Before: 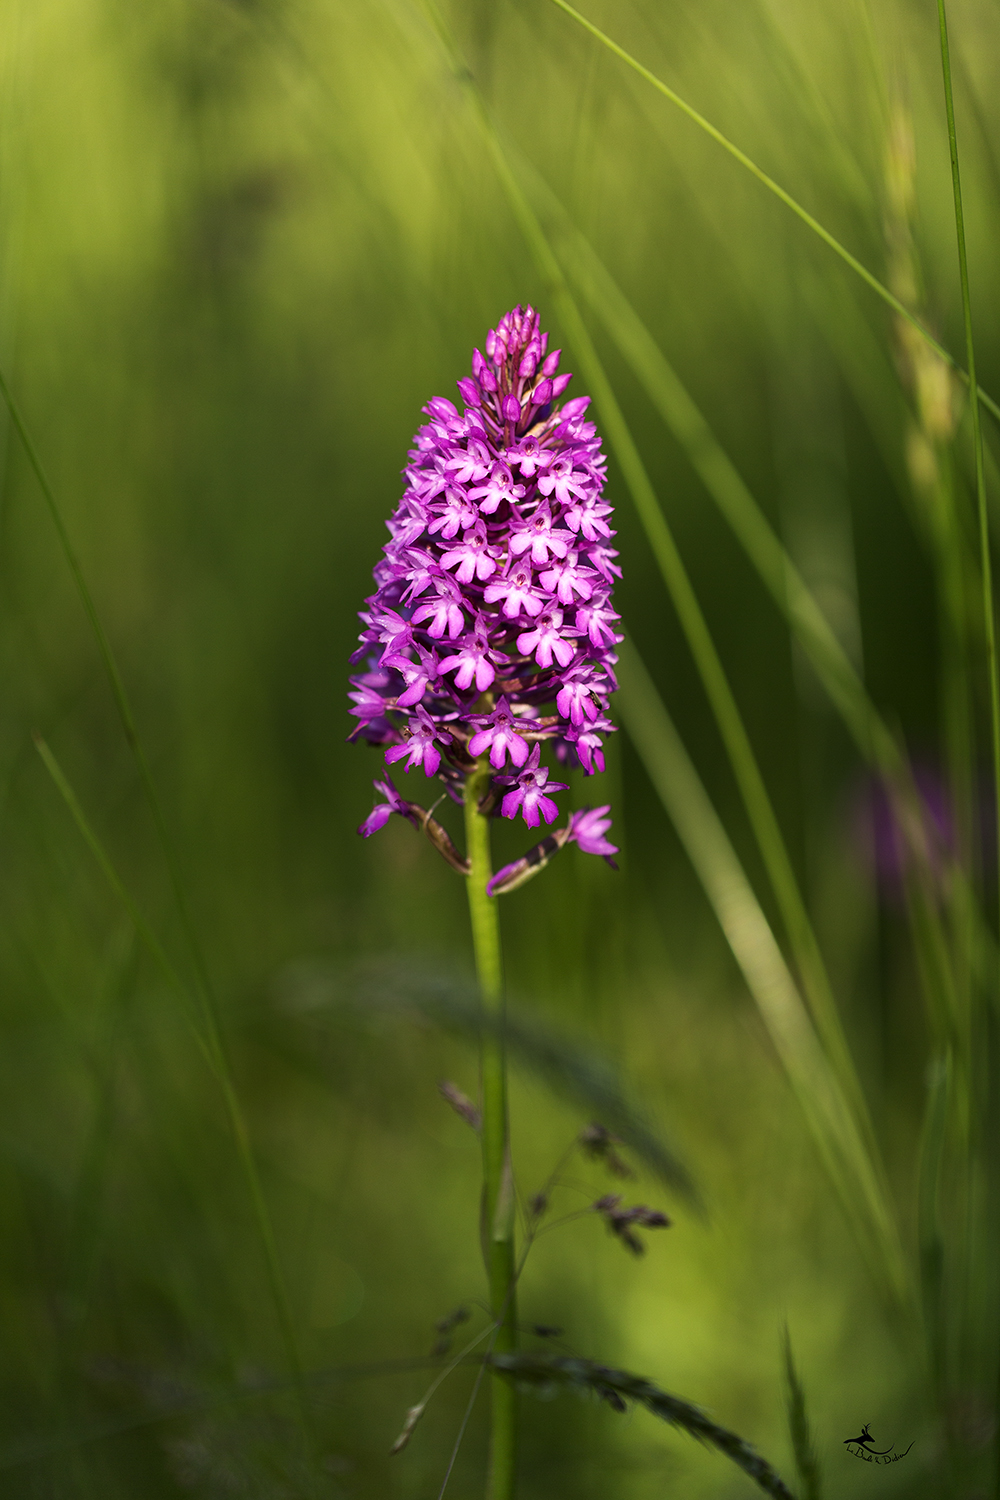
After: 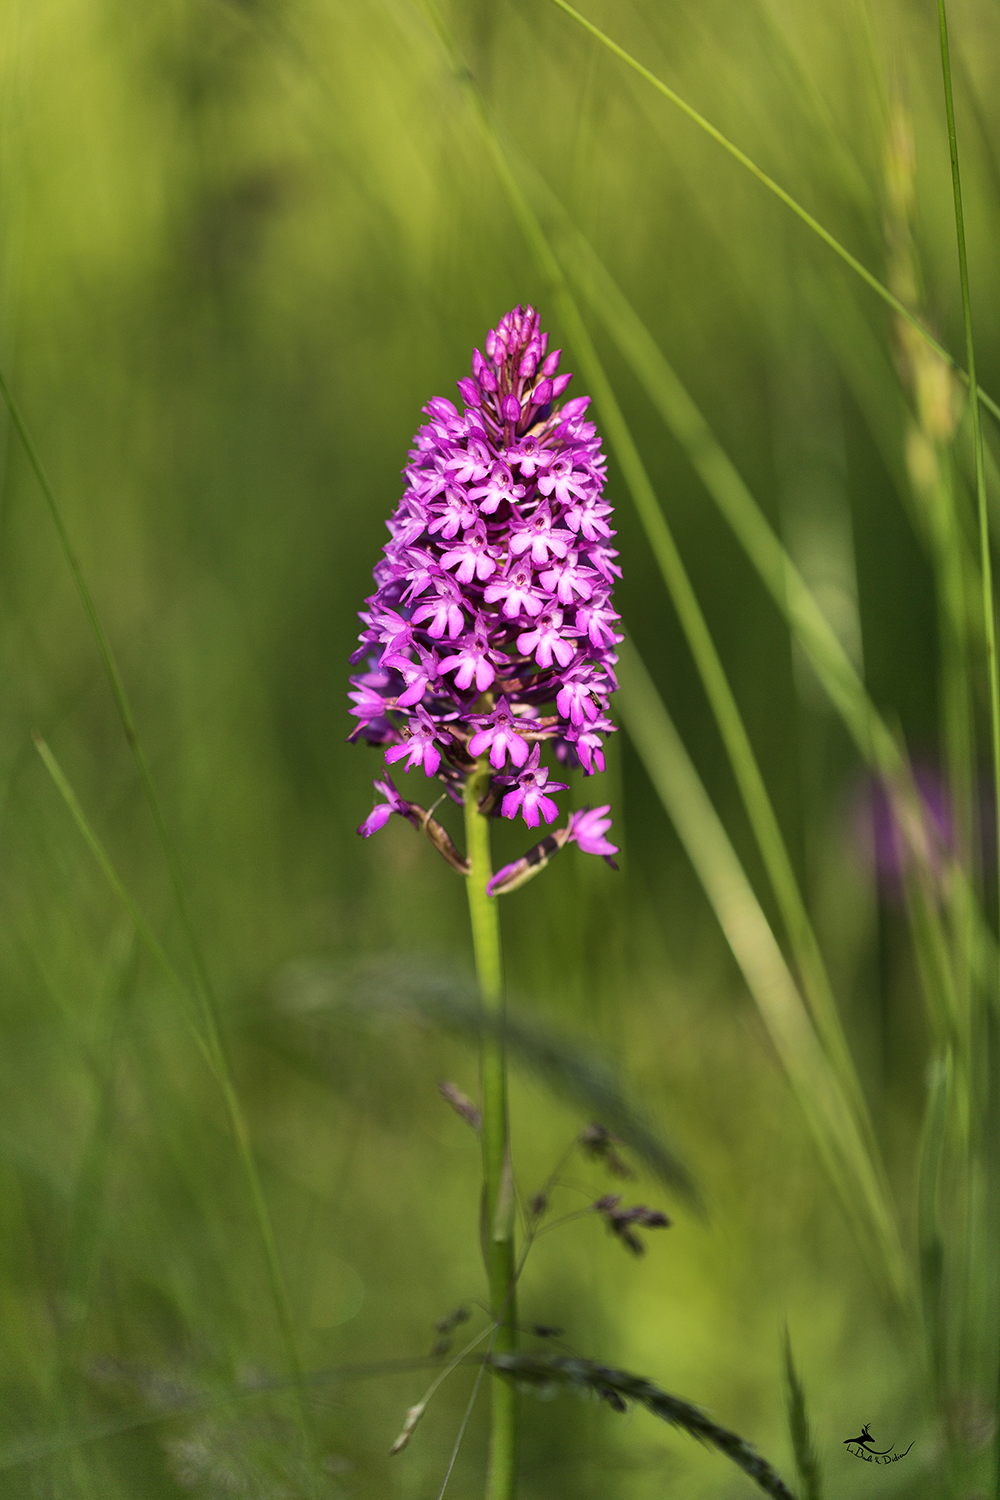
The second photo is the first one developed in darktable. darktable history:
shadows and highlights: shadows 74.45, highlights -24.79, soften with gaussian
